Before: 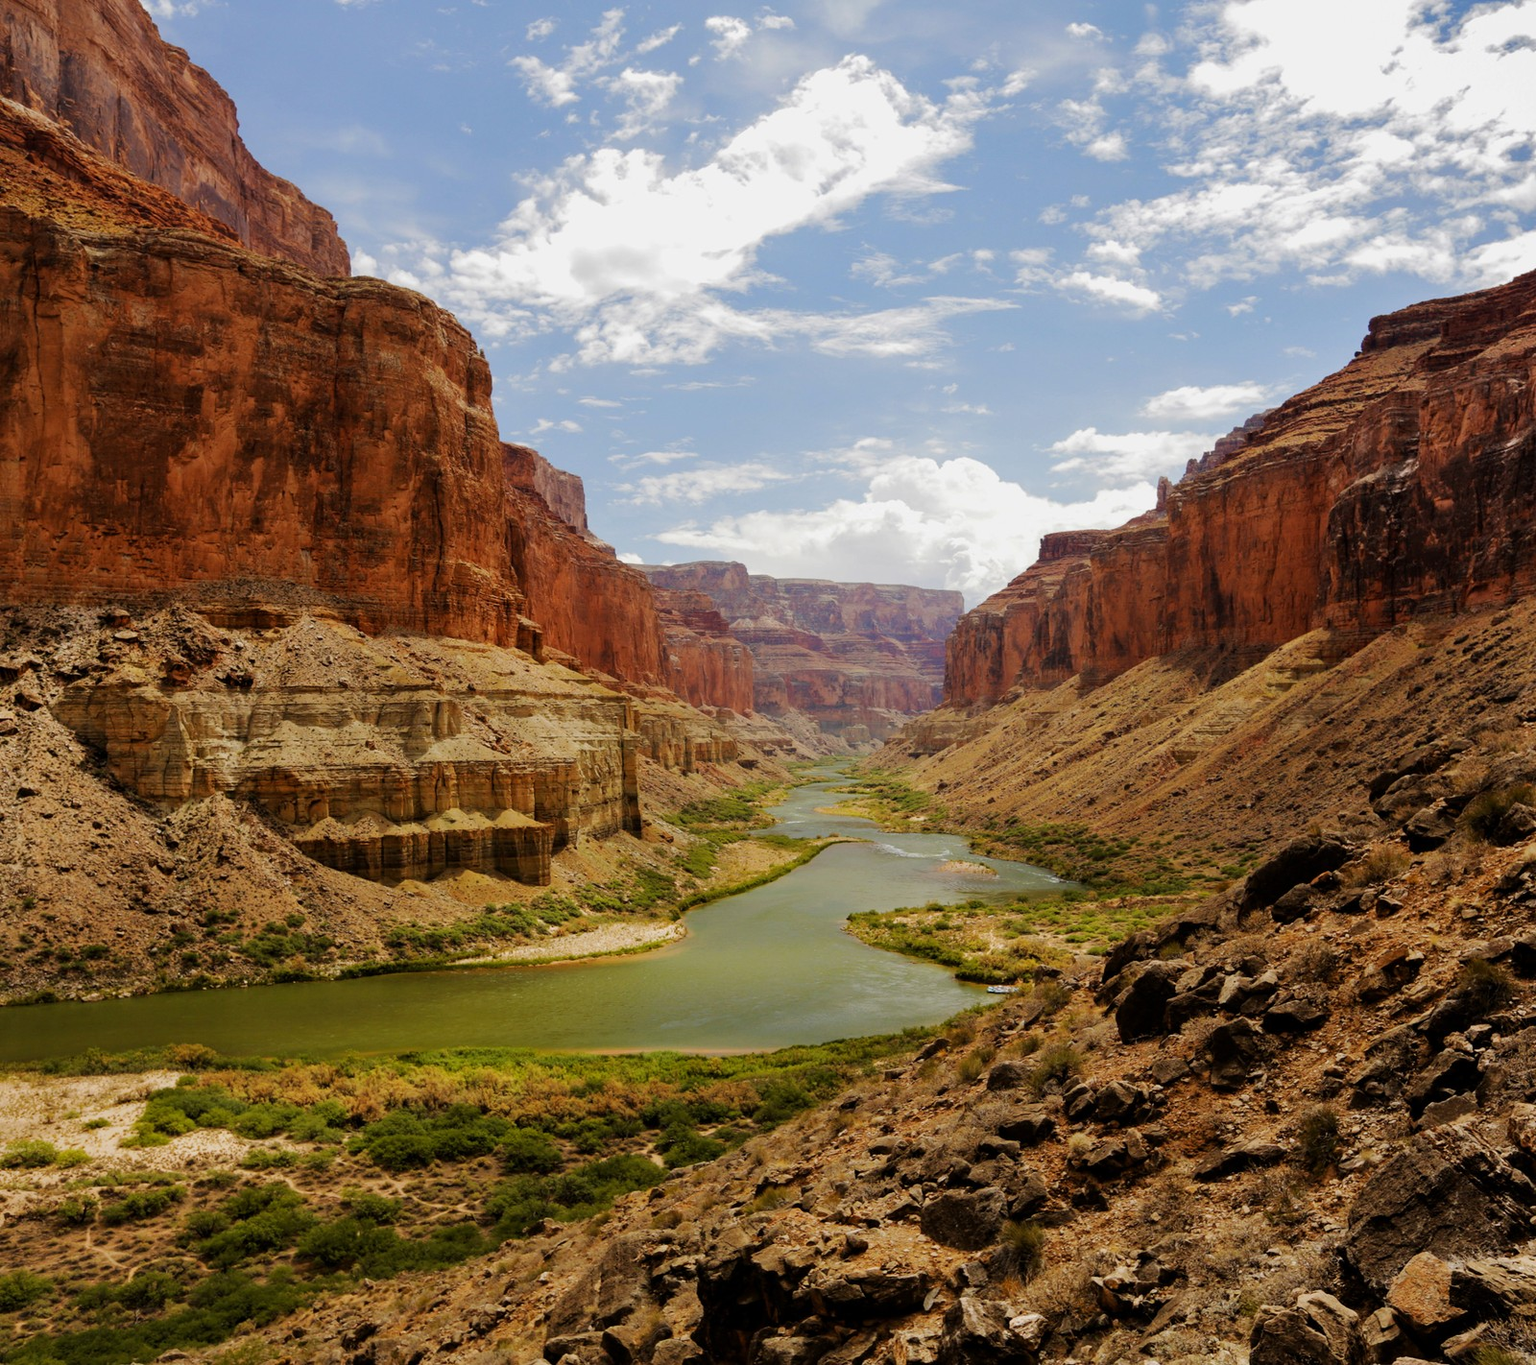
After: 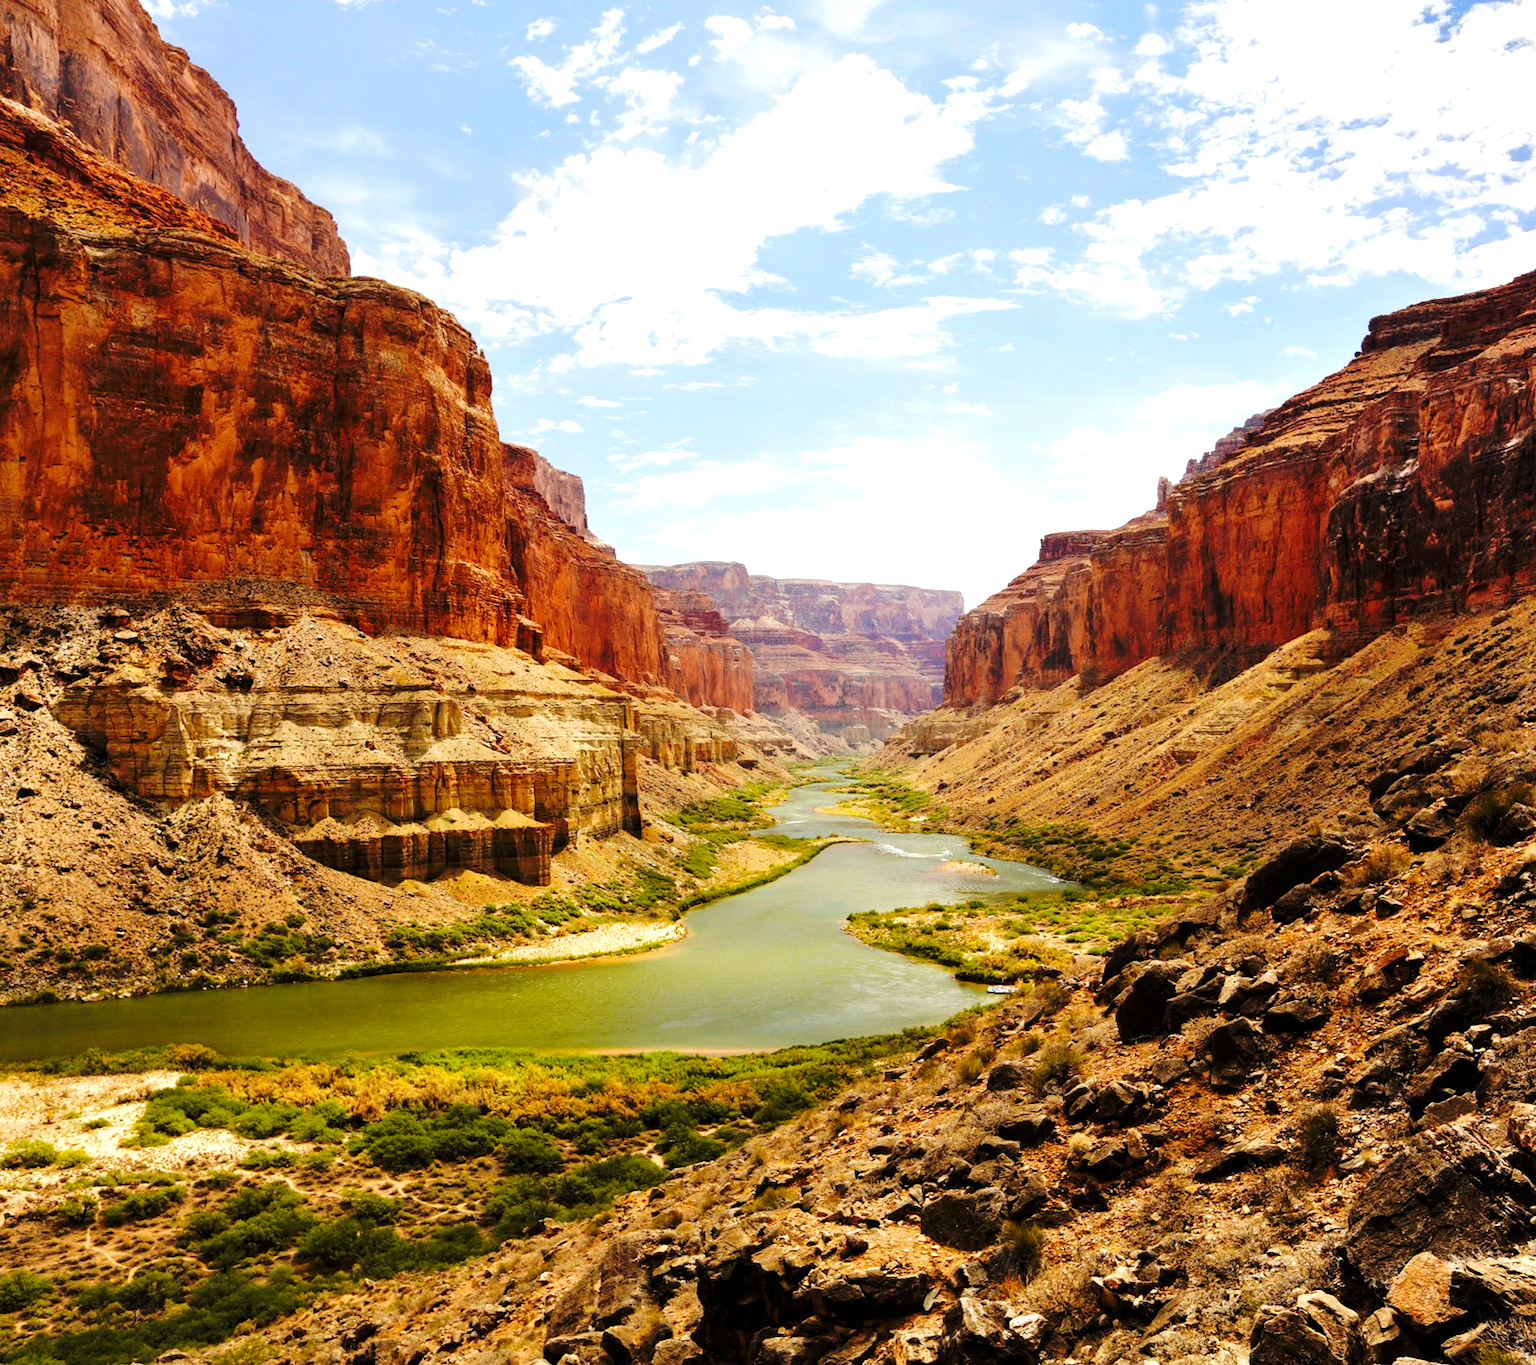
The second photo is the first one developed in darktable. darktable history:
tone equalizer: edges refinement/feathering 500, mask exposure compensation -1.57 EV, preserve details no
base curve: curves: ch0 [(0, 0) (0.073, 0.04) (0.157, 0.139) (0.492, 0.492) (0.758, 0.758) (1, 1)], preserve colors none
levels: mode automatic, levels [0.246, 0.256, 0.506]
exposure: black level correction 0, exposure 1 EV, compensate highlight preservation false
